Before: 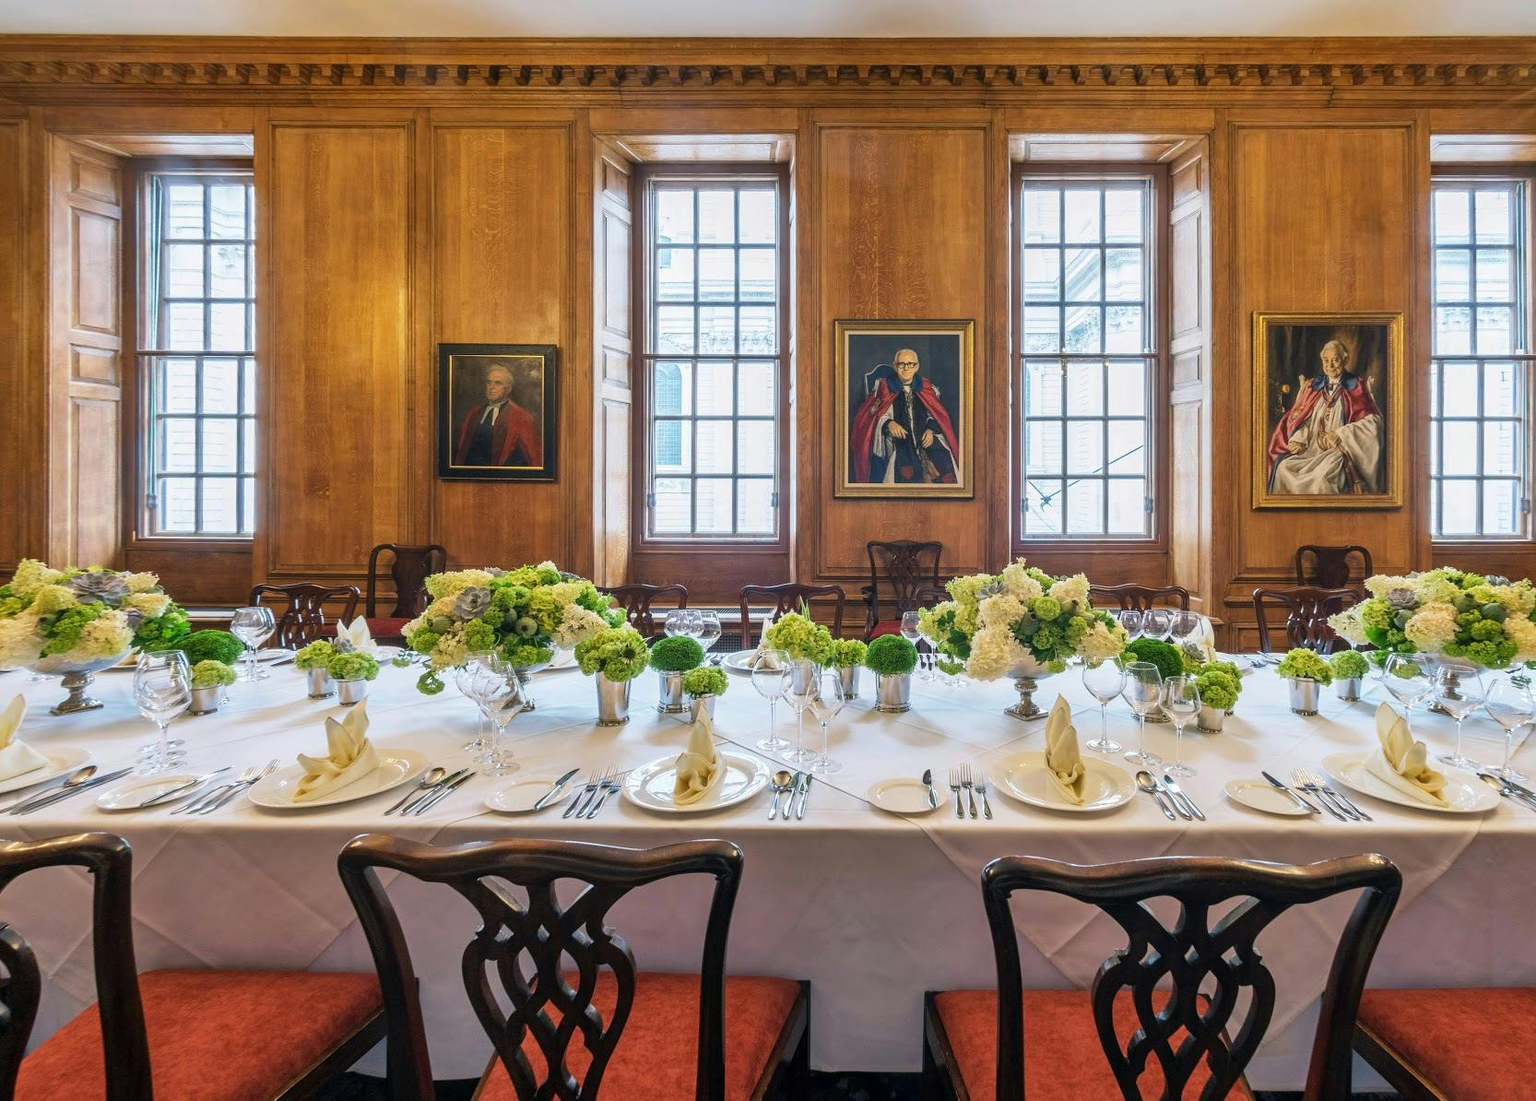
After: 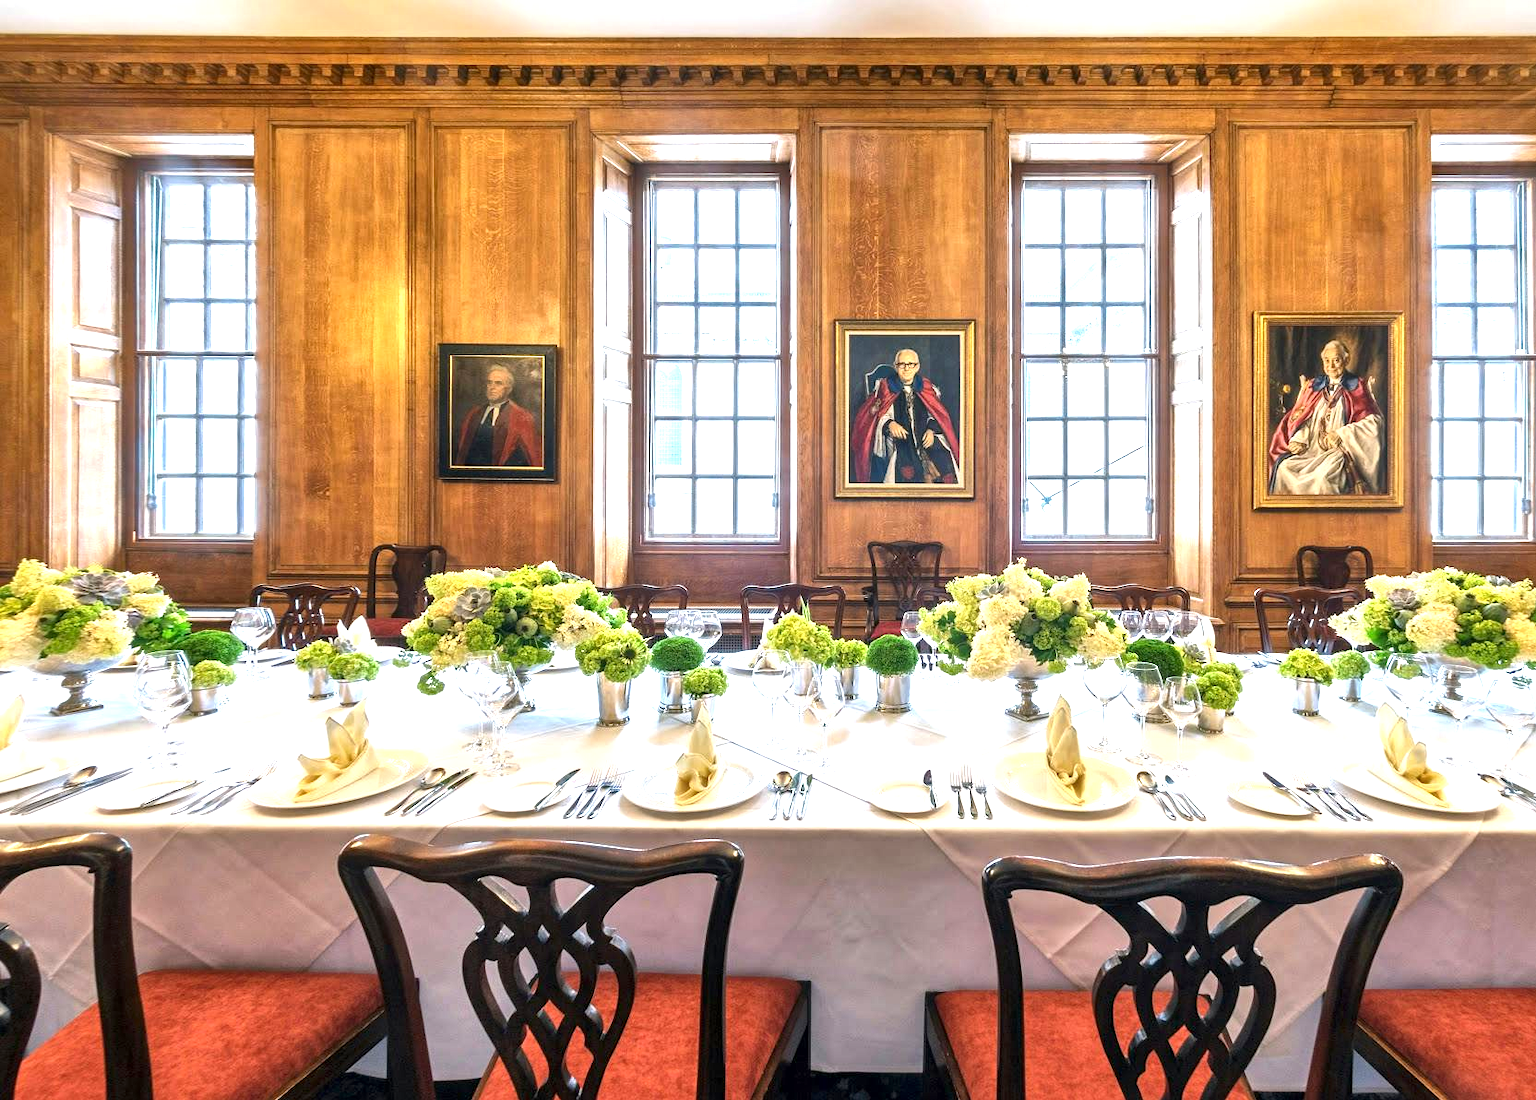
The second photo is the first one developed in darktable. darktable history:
exposure: exposure 0.989 EV, compensate highlight preservation false
local contrast: mode bilateral grid, contrast 20, coarseness 51, detail 150%, midtone range 0.2
